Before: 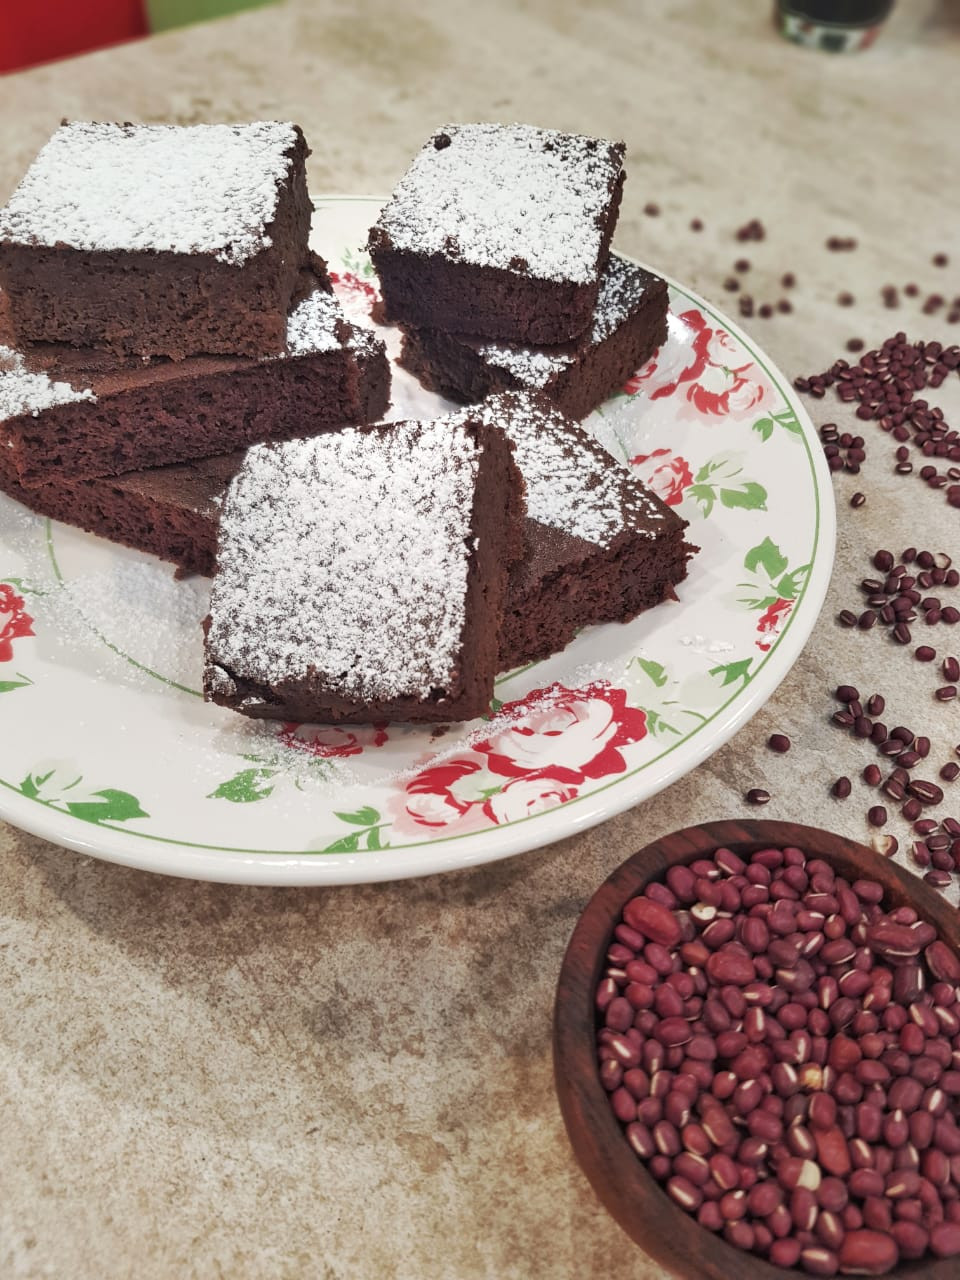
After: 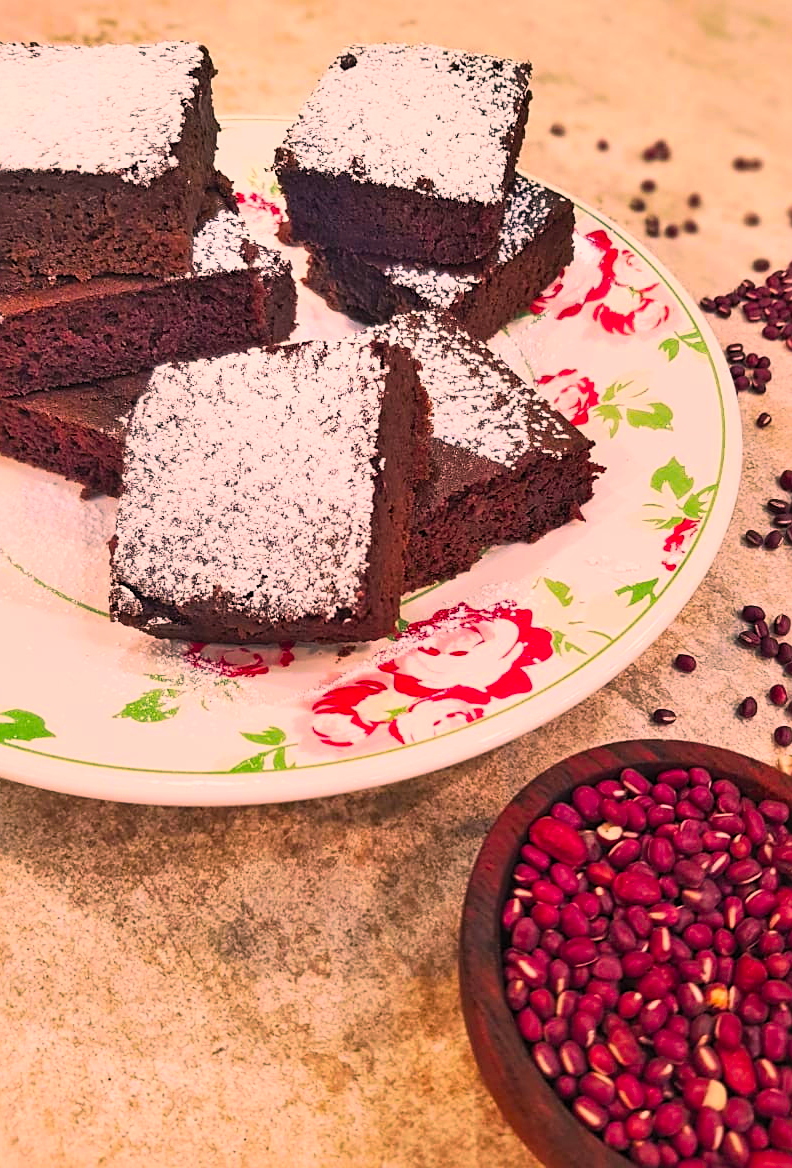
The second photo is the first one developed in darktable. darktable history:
color balance rgb: power › luminance -9.051%, highlights gain › chroma 4.518%, highlights gain › hue 30.77°, perceptual saturation grading › global saturation 14.567%
crop: left 9.817%, top 6.259%, right 7.001%, bottom 2.456%
contrast brightness saturation: contrast 0.203, brightness 0.204, saturation 0.818
sharpen: on, module defaults
tone equalizer: on, module defaults
